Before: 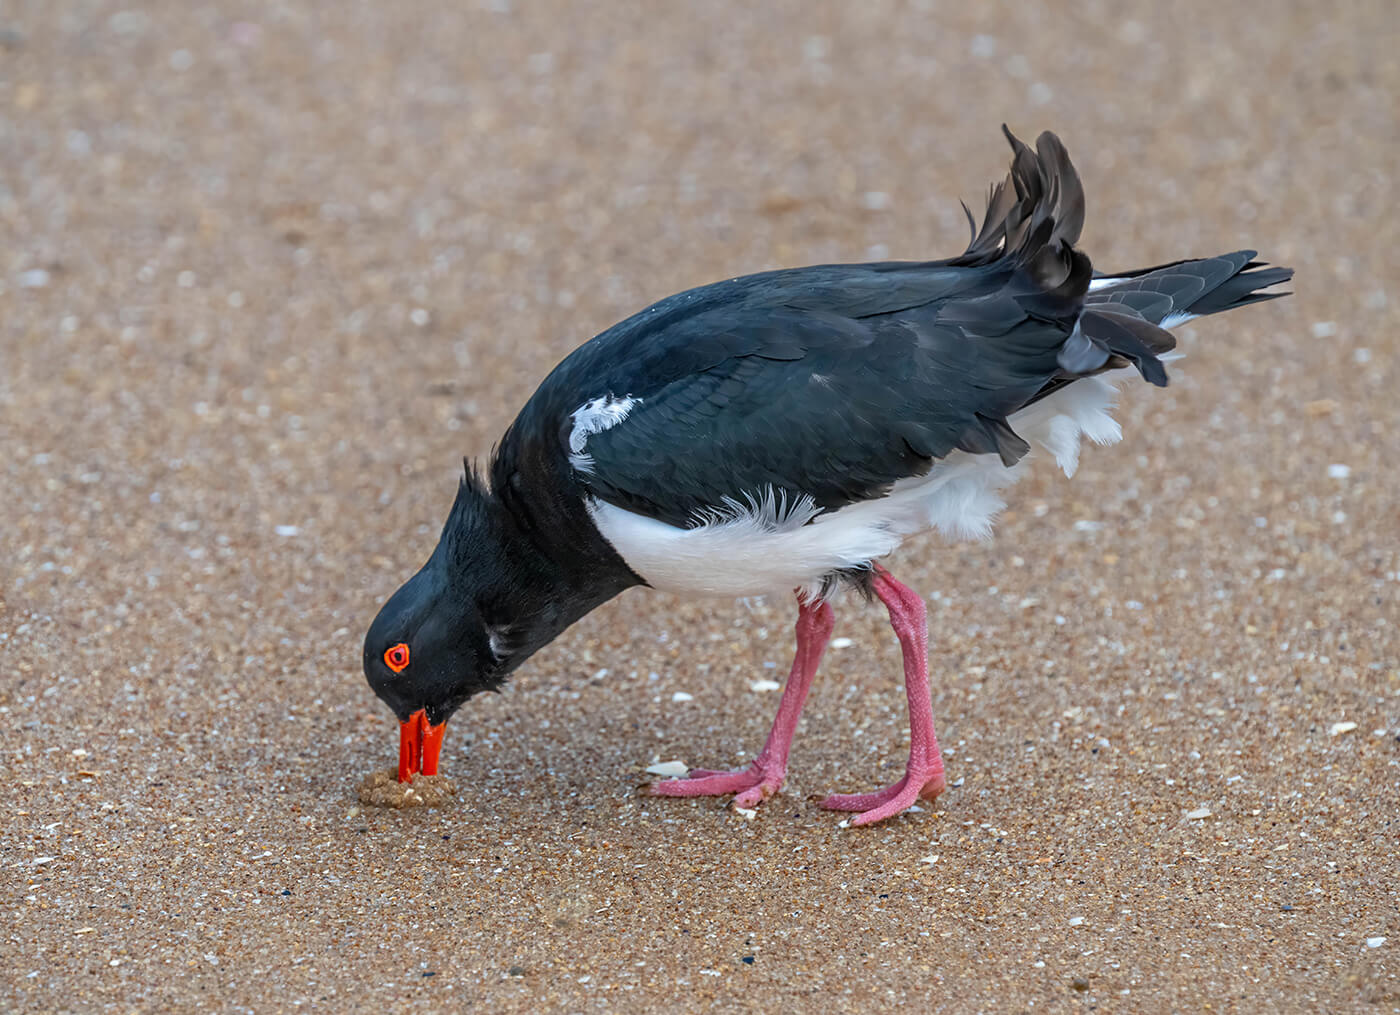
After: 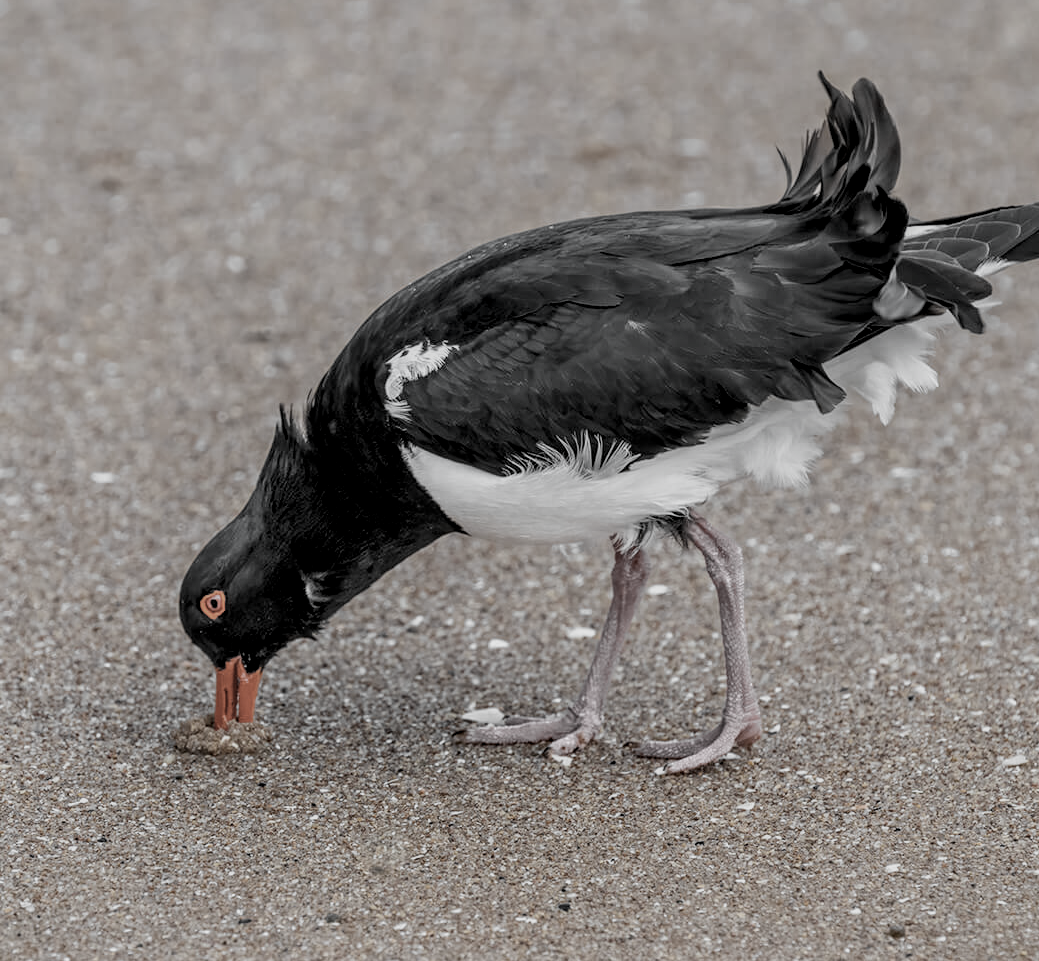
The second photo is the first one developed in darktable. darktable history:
filmic rgb: black relative exposure -7.65 EV, white relative exposure 4.56 EV, hardness 3.61
crop and rotate: left 13.15%, top 5.251%, right 12.609%
local contrast: detail 130%
color zones: curves: ch0 [(0, 0.613) (0.01, 0.613) (0.245, 0.448) (0.498, 0.529) (0.642, 0.665) (0.879, 0.777) (0.99, 0.613)]; ch1 [(0, 0.035) (0.121, 0.189) (0.259, 0.197) (0.415, 0.061) (0.589, 0.022) (0.732, 0.022) (0.857, 0.026) (0.991, 0.053)]
